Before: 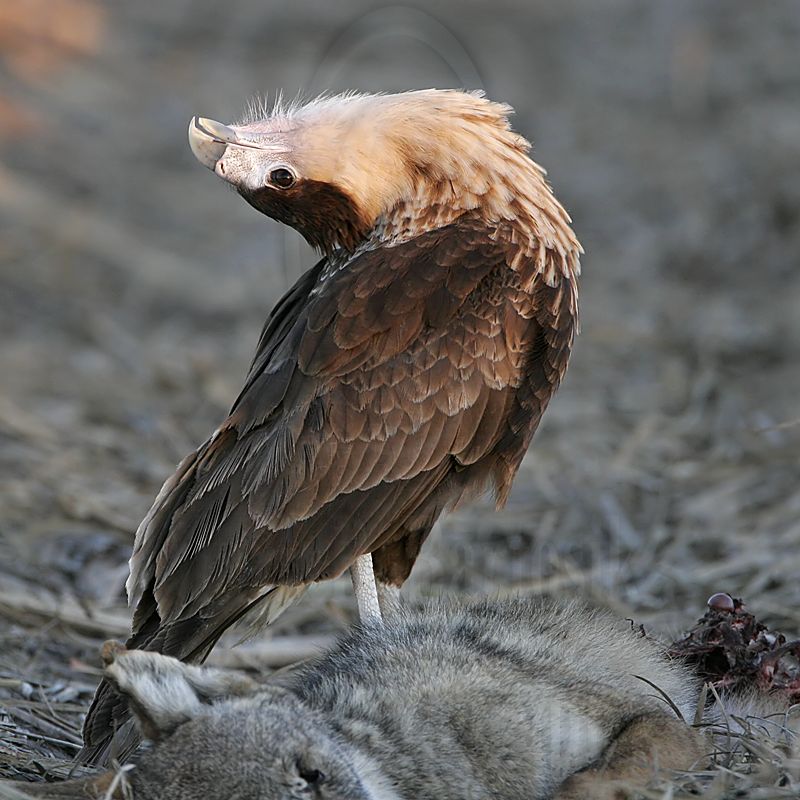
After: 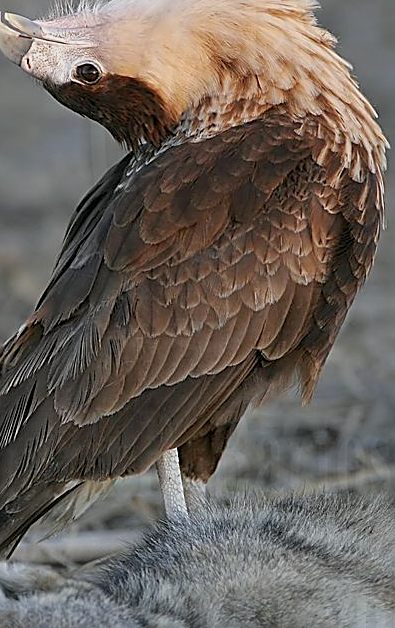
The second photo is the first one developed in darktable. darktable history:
sharpen: on, module defaults
color balance rgb: perceptual saturation grading › global saturation -0.31%, global vibrance -8%, contrast -13%
crop and rotate: angle 0.02°, left 24.353%, top 13.219%, right 26.156%, bottom 8.224%
